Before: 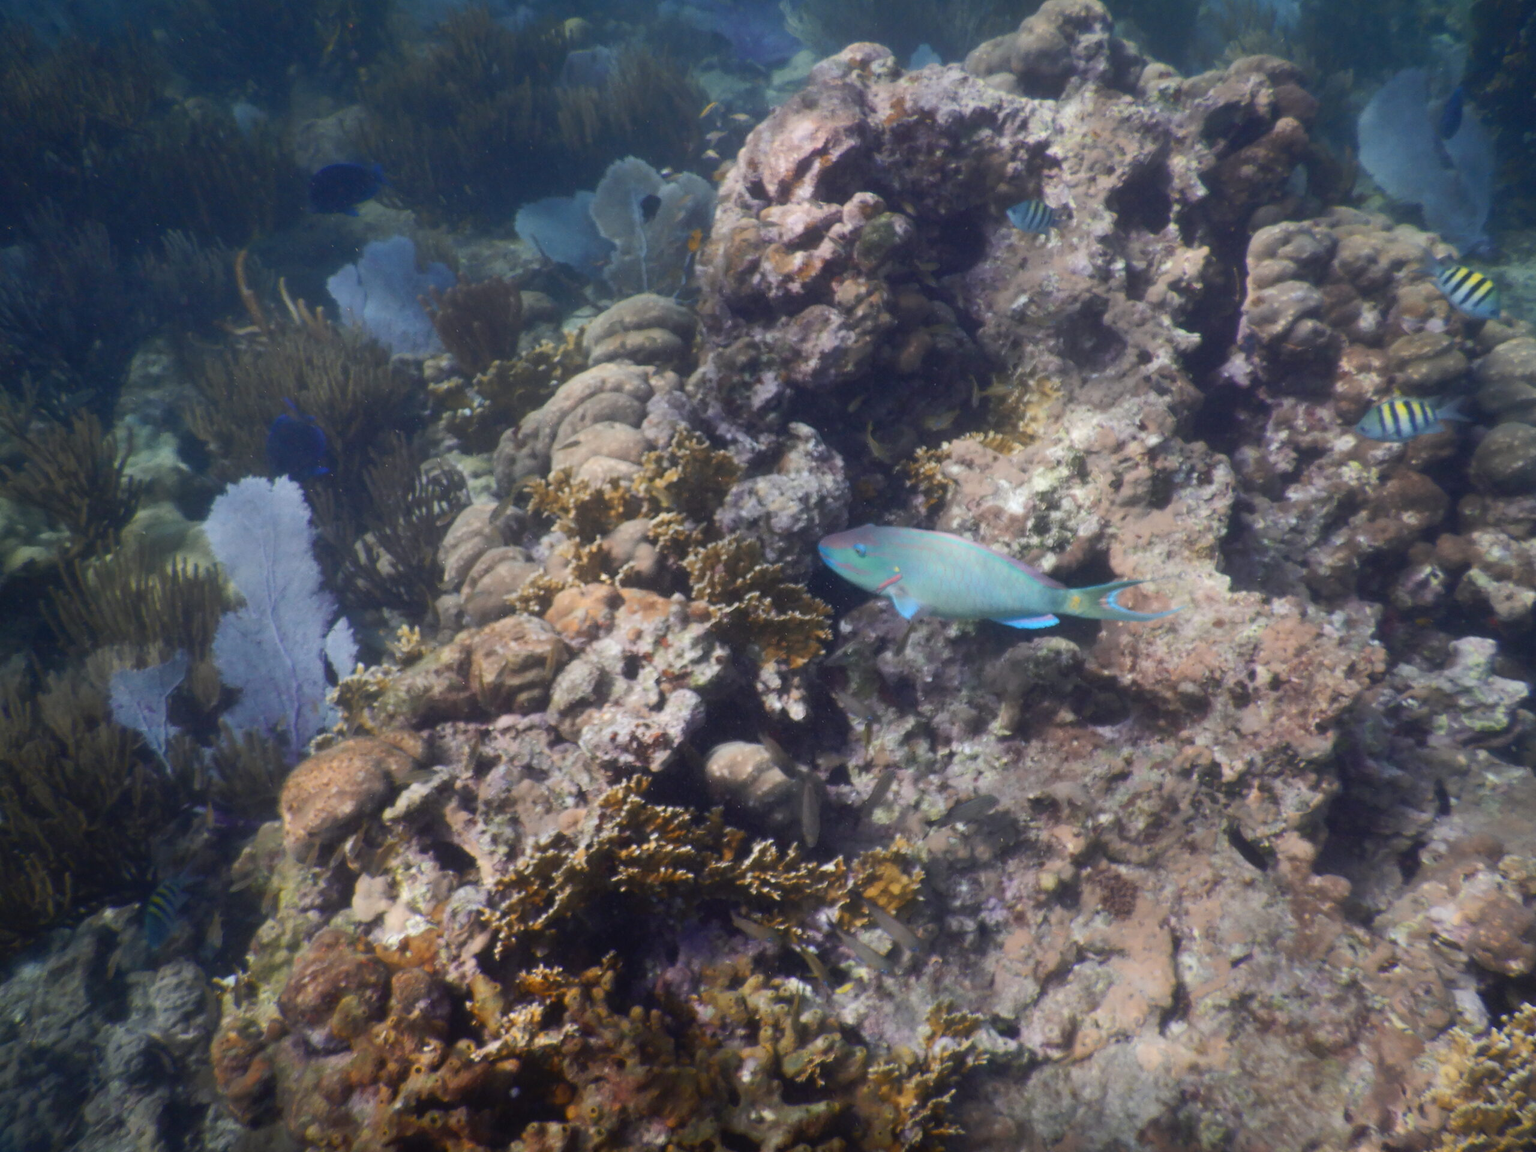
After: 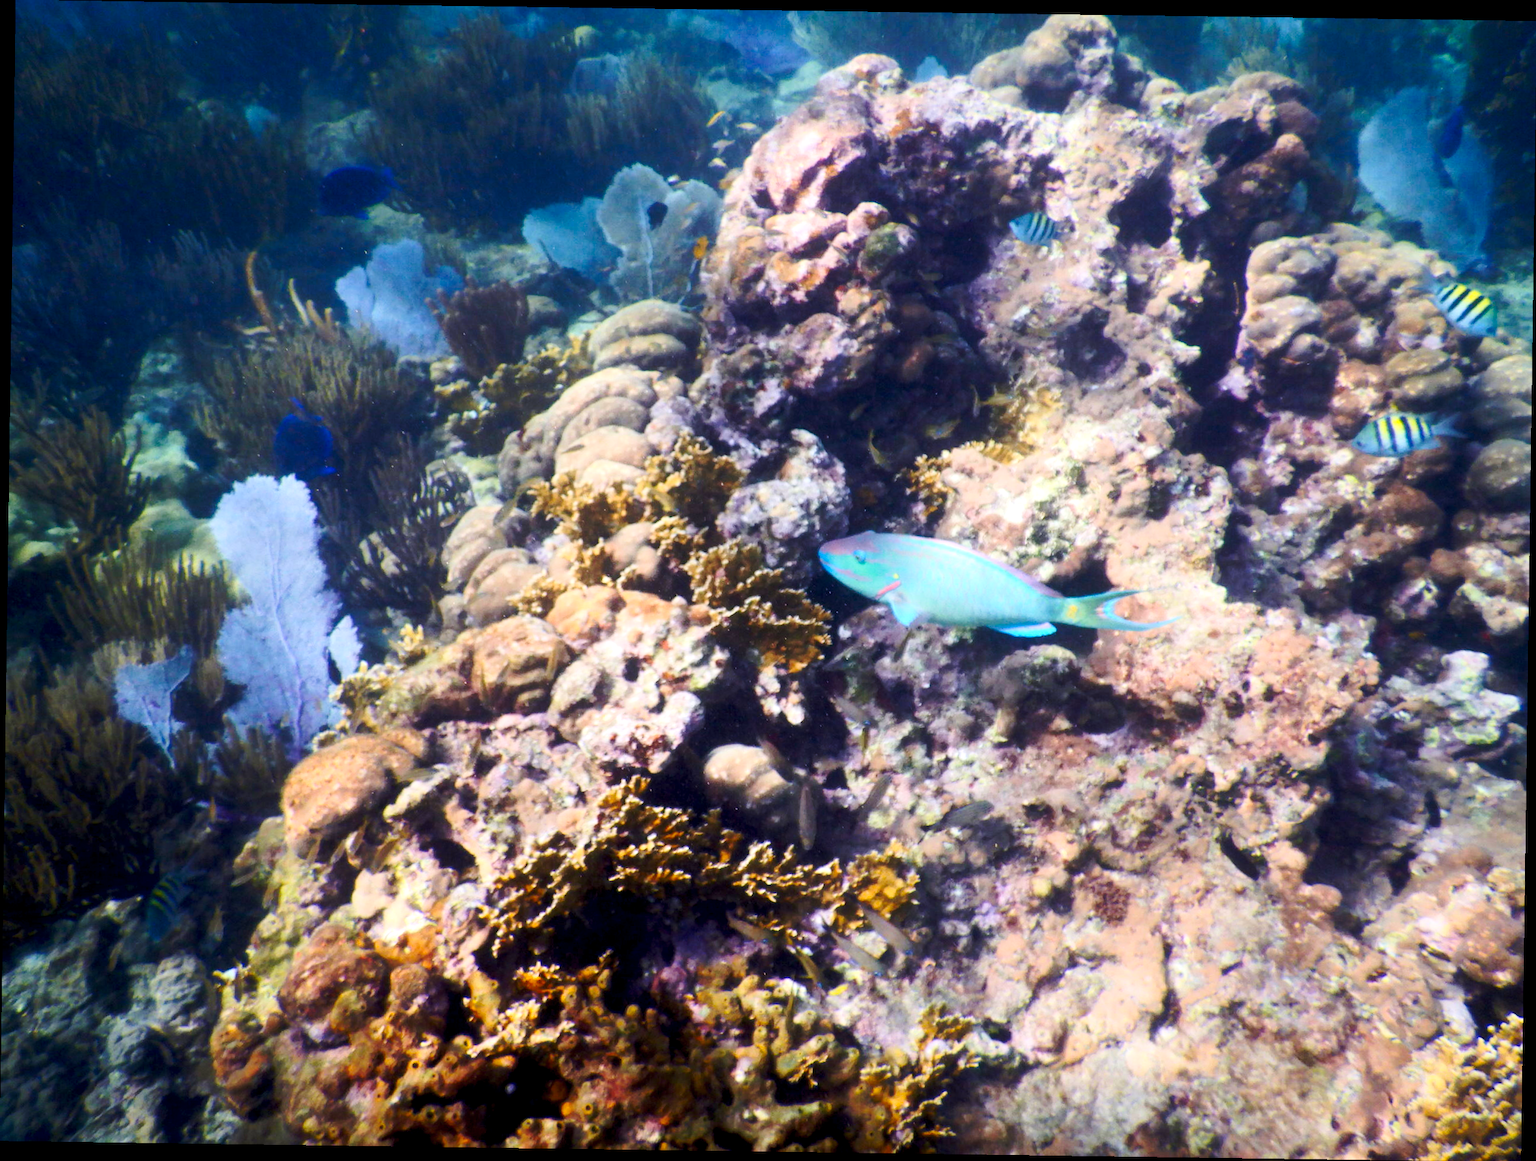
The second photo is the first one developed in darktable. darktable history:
exposure: black level correction 0.012, exposure 0.7 EV, compensate exposure bias true, compensate highlight preservation false
contrast brightness saturation: contrast 0.2, brightness 0.16, saturation 0.22
base curve: curves: ch0 [(0, 0) (0.073, 0.04) (0.157, 0.139) (0.492, 0.492) (0.758, 0.758) (1, 1)], preserve colors none
rotate and perspective: rotation 0.8°, automatic cropping off
velvia: on, module defaults
